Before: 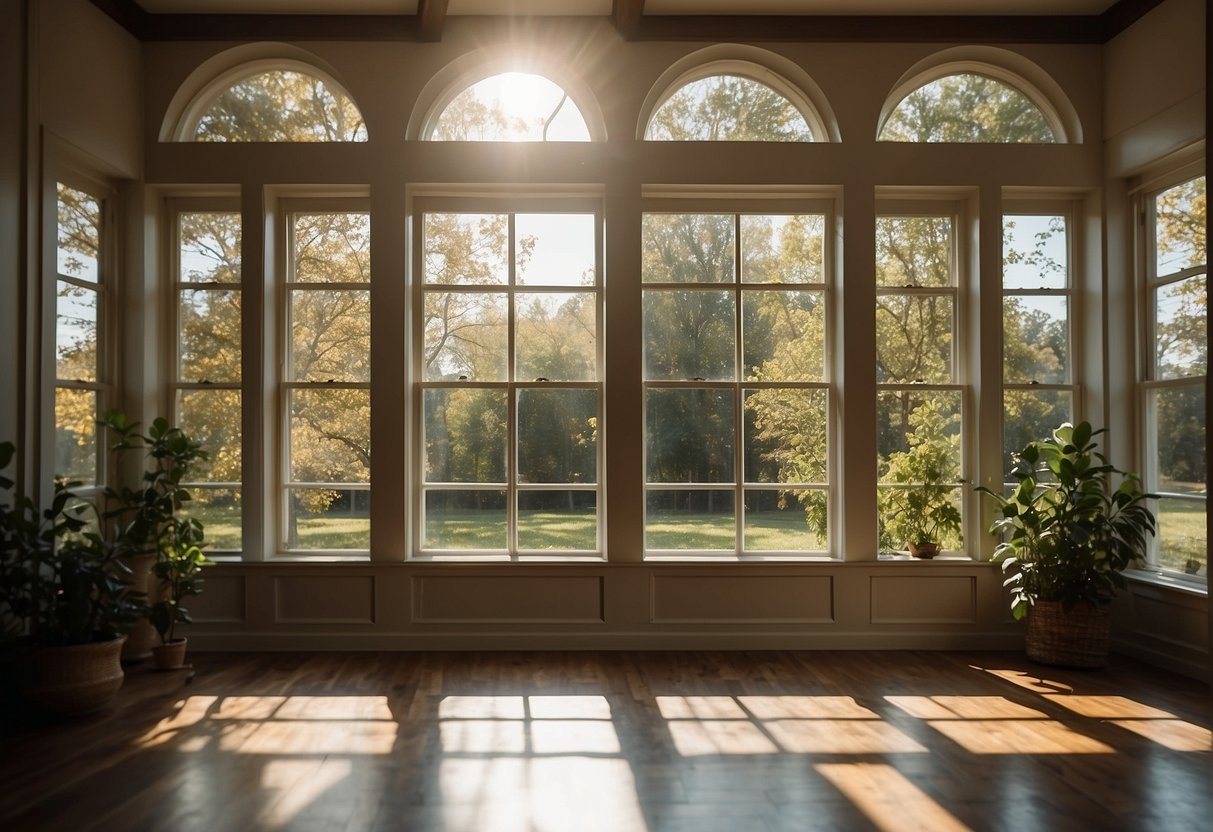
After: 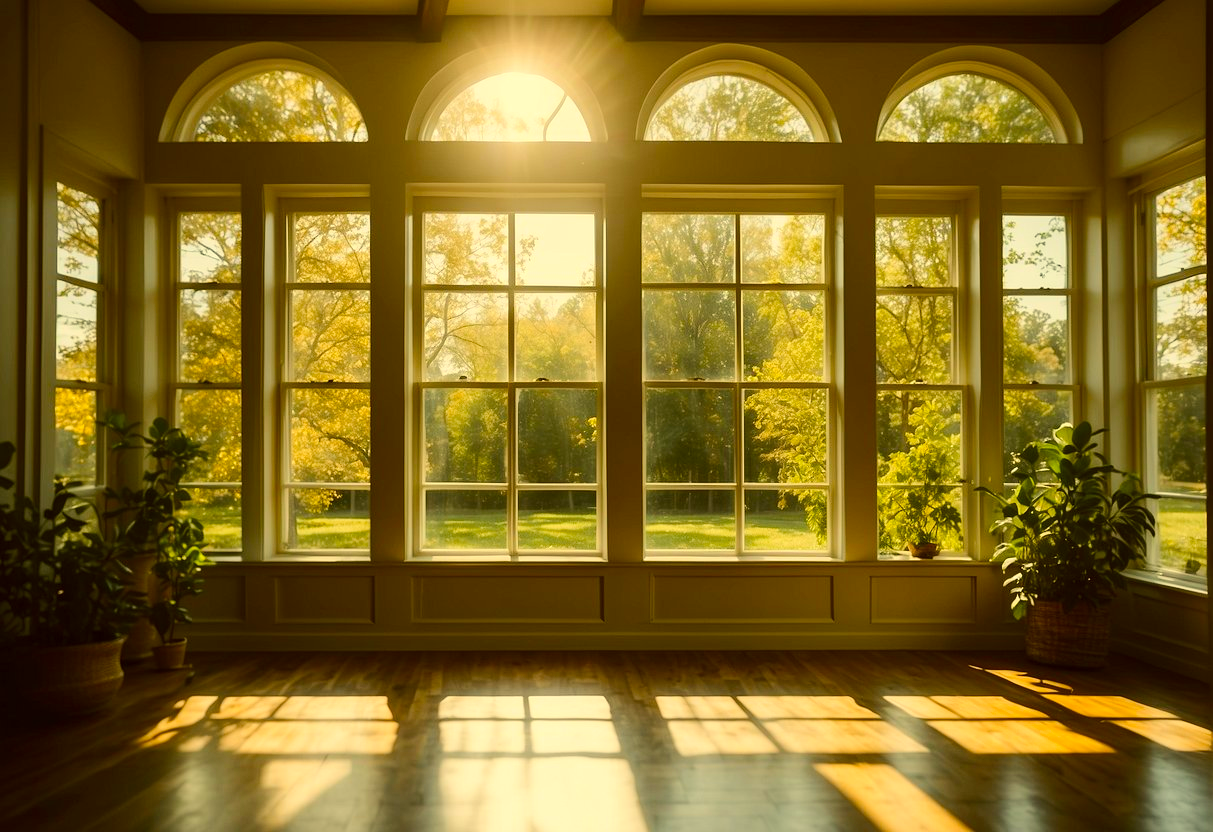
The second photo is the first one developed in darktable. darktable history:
contrast brightness saturation: contrast 0.15, brightness 0.05
color correction: highlights a* 0.162, highlights b* 29.53, shadows a* -0.162, shadows b* 21.09
color balance rgb: perceptual saturation grading › global saturation 25%, perceptual brilliance grading › mid-tones 10%, perceptual brilliance grading › shadows 15%, global vibrance 20%
